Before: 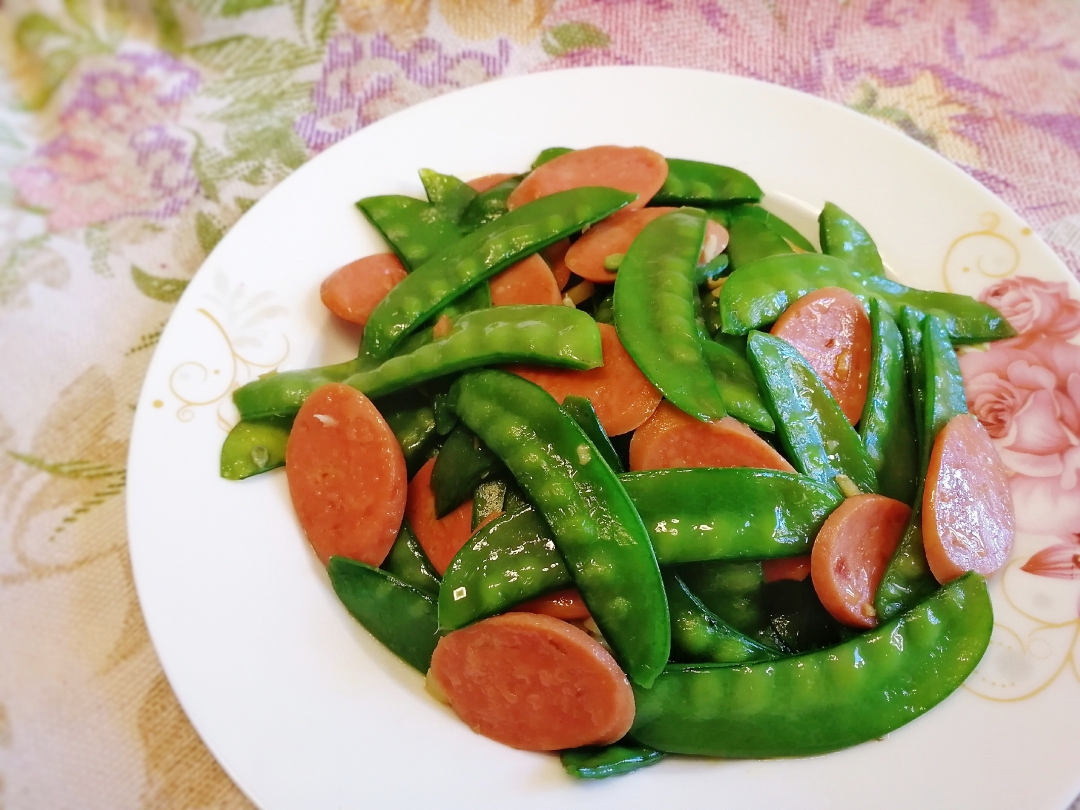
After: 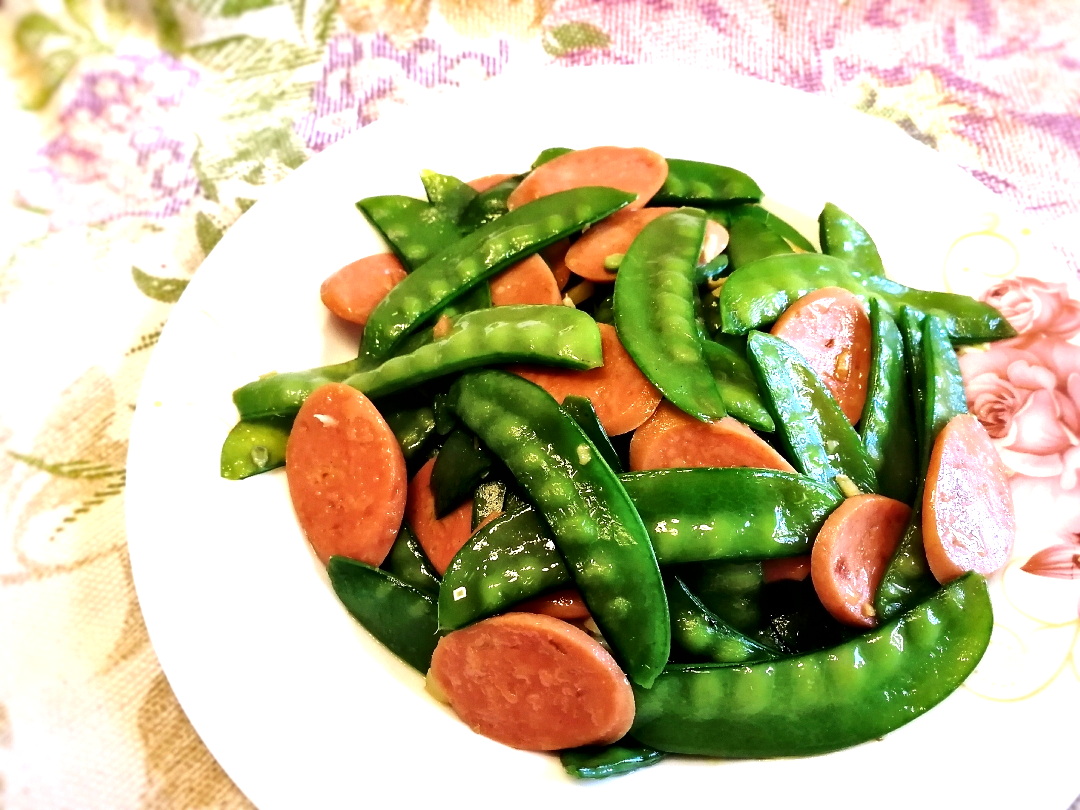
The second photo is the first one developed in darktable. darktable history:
local contrast: mode bilateral grid, contrast 20, coarseness 50, detail 150%, midtone range 0.2
tone equalizer: -8 EV -1.08 EV, -7 EV -1.01 EV, -6 EV -0.867 EV, -5 EV -0.578 EV, -3 EV 0.578 EV, -2 EV 0.867 EV, -1 EV 1.01 EV, +0 EV 1.08 EV, edges refinement/feathering 500, mask exposure compensation -1.57 EV, preserve details no
